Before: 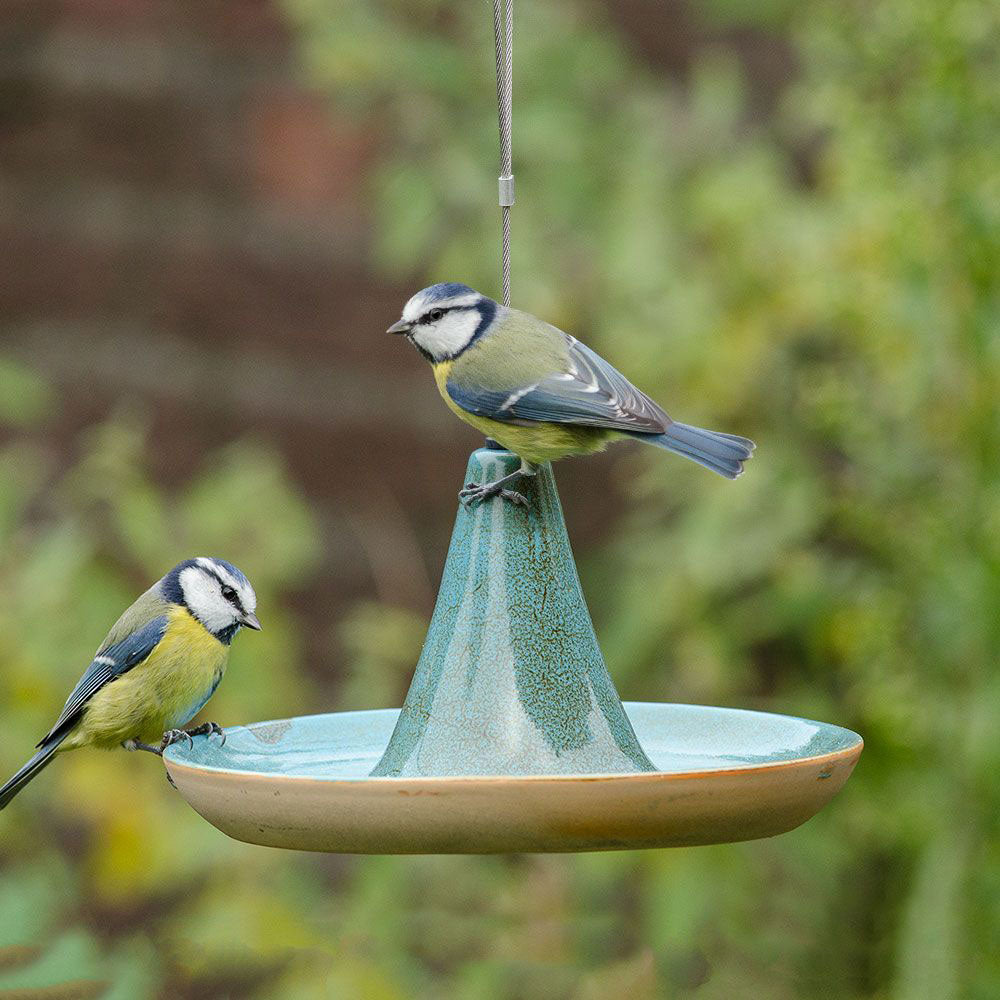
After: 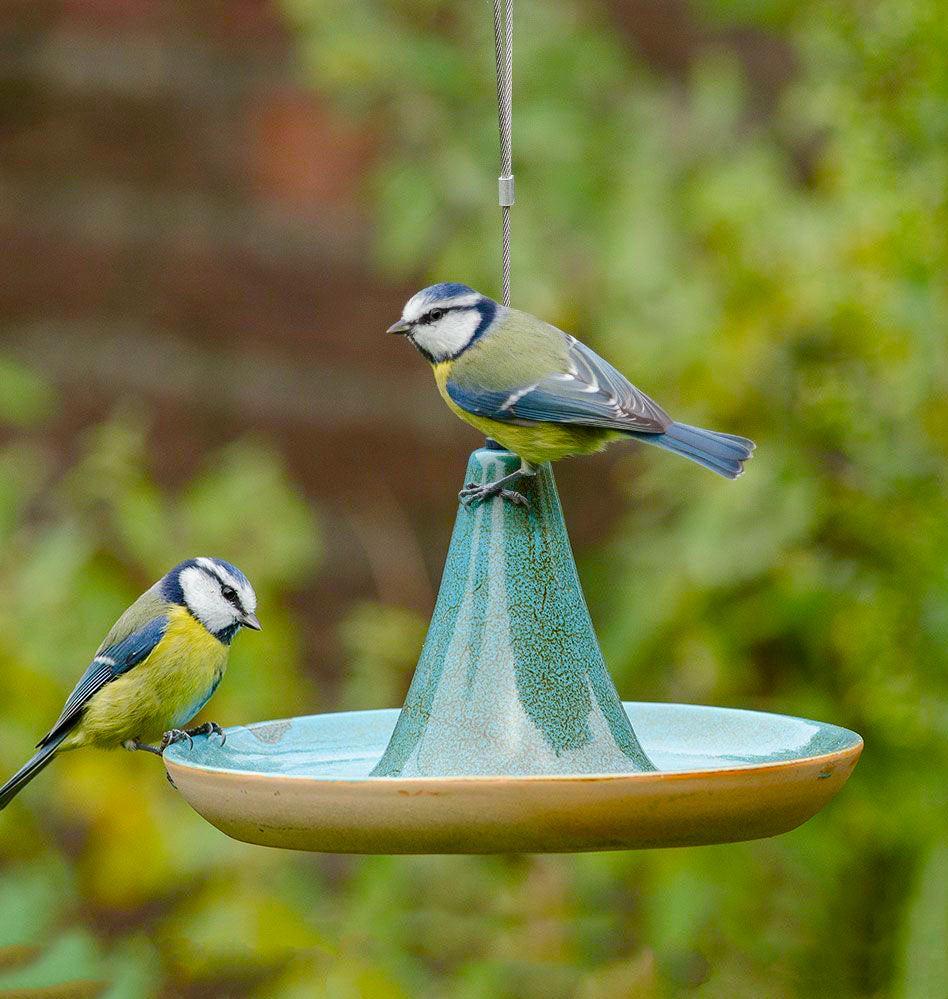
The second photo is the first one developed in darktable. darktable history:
crop and rotate: right 5.167%
color balance rgb: perceptual saturation grading › global saturation 35%, perceptual saturation grading › highlights -25%, perceptual saturation grading › shadows 50%
